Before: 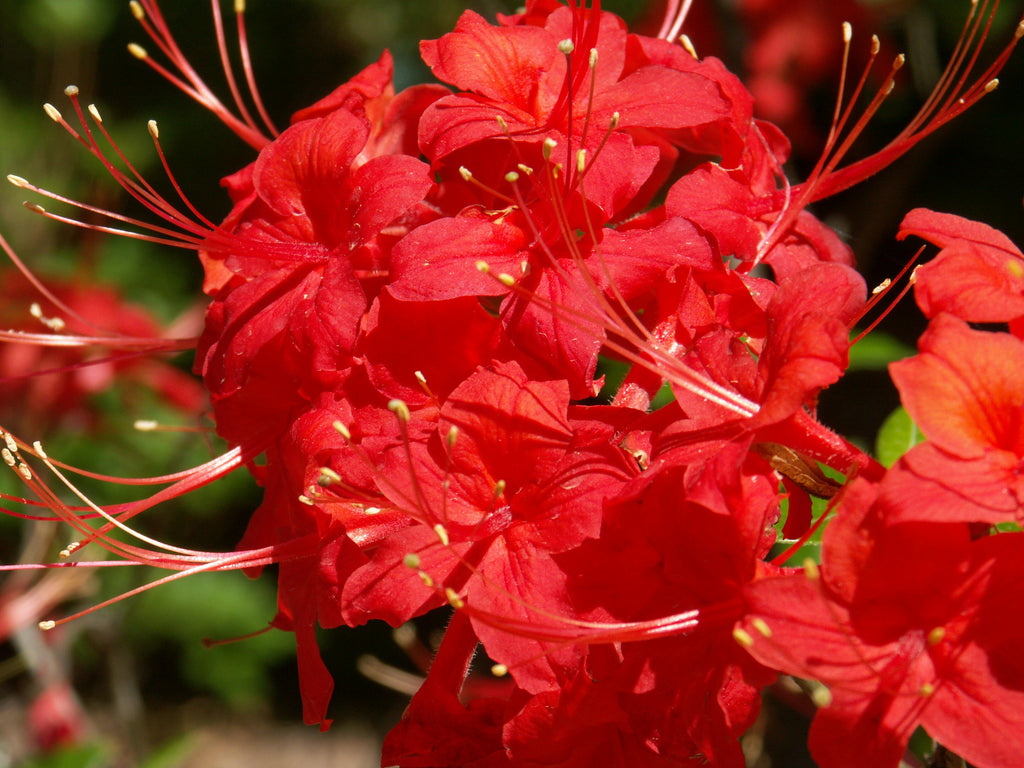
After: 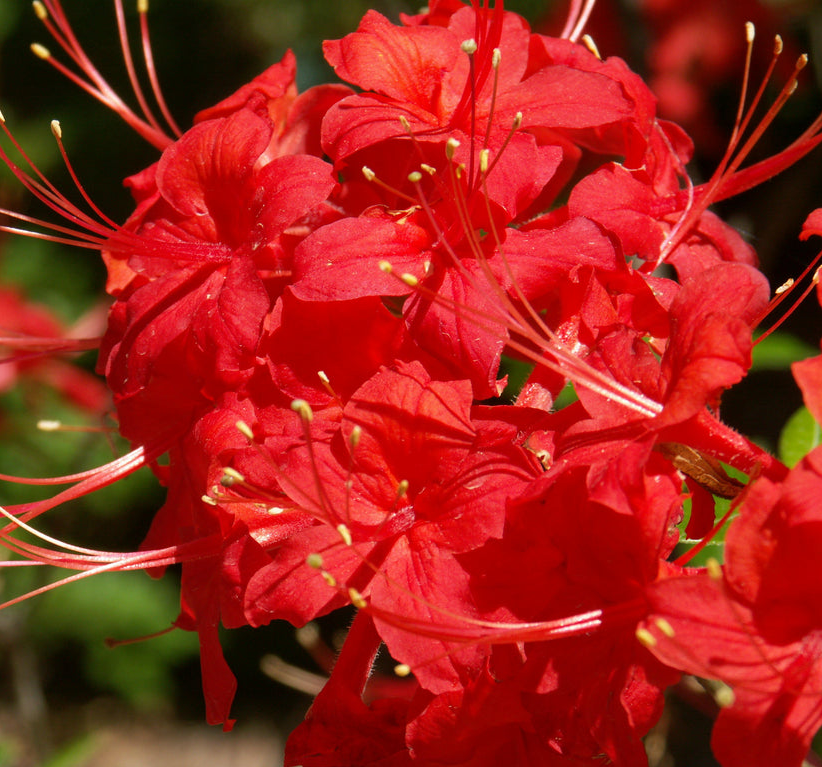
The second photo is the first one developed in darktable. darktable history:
crop and rotate: left 9.515%, right 10.122%
